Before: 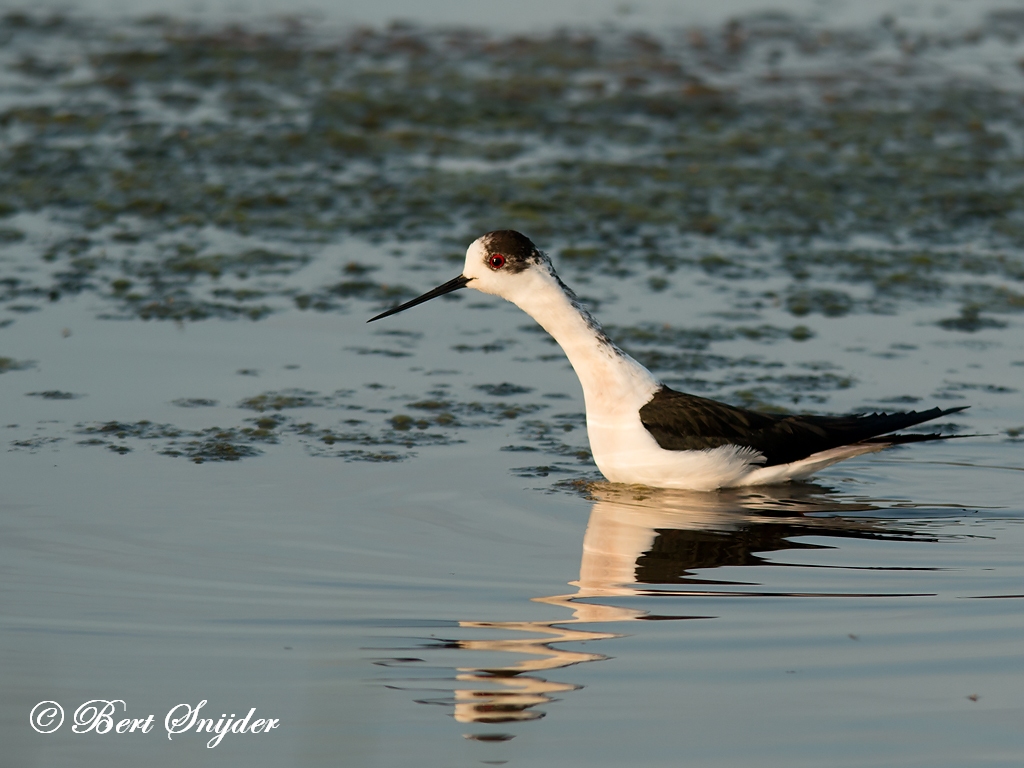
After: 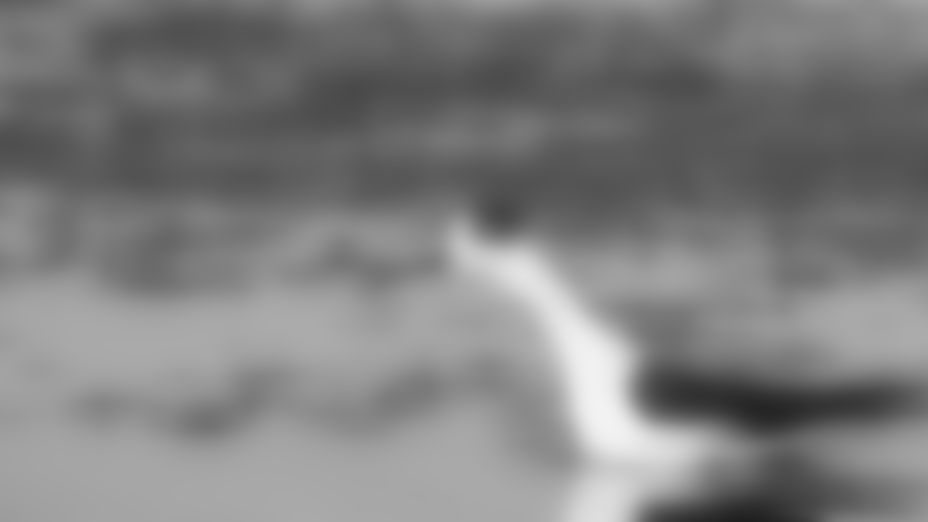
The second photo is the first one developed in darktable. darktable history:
base curve: curves: ch0 [(0, 0) (0.557, 0.834) (1, 1)]
crop: left 1.509%, top 3.452%, right 7.696%, bottom 28.452%
lowpass: radius 16, unbound 0
monochrome: a -3.63, b -0.465
local contrast: detail 110%
